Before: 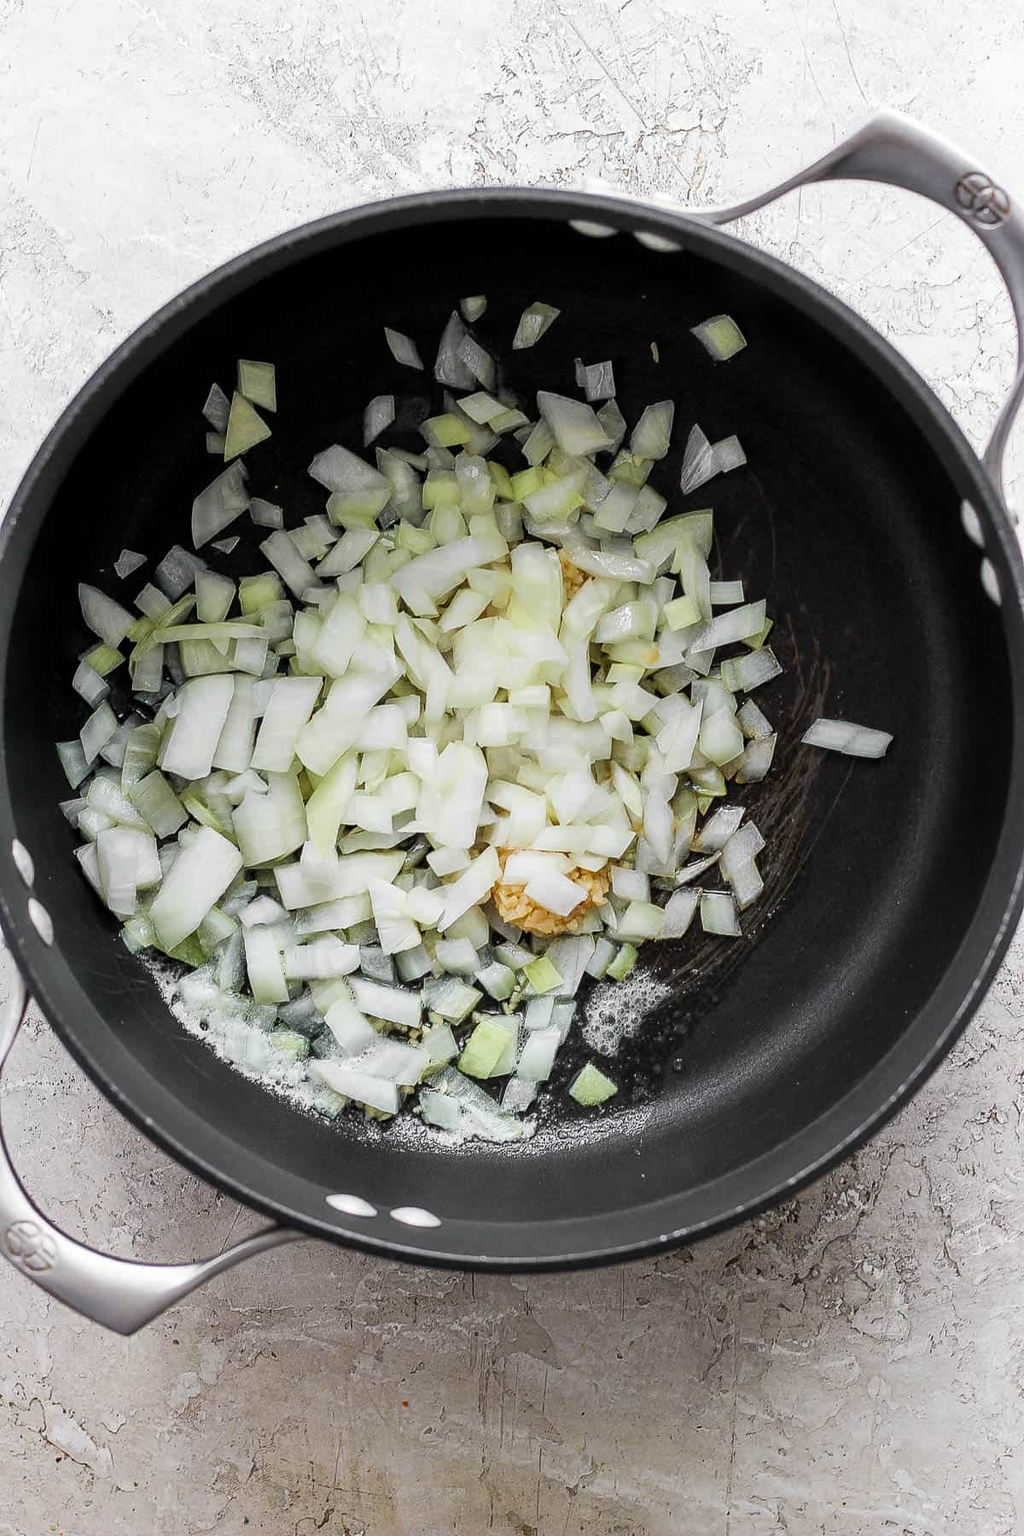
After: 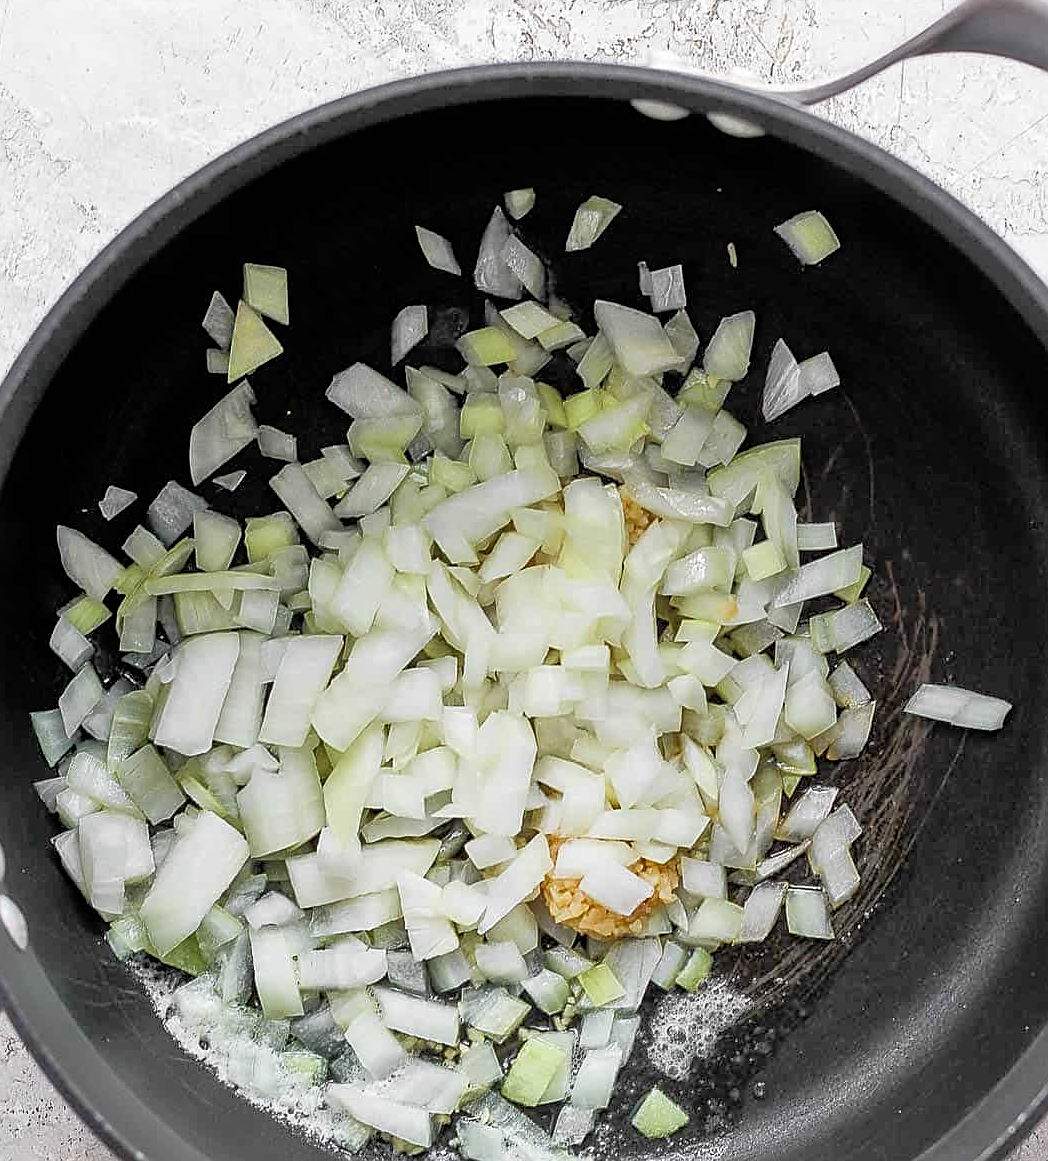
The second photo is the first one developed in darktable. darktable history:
crop: left 2.952%, top 8.819%, right 9.662%, bottom 26.631%
sharpen: on, module defaults
tone equalizer: -7 EV 0.163 EV, -6 EV 0.621 EV, -5 EV 1.17 EV, -4 EV 1.33 EV, -3 EV 1.16 EV, -2 EV 0.6 EV, -1 EV 0.168 EV
